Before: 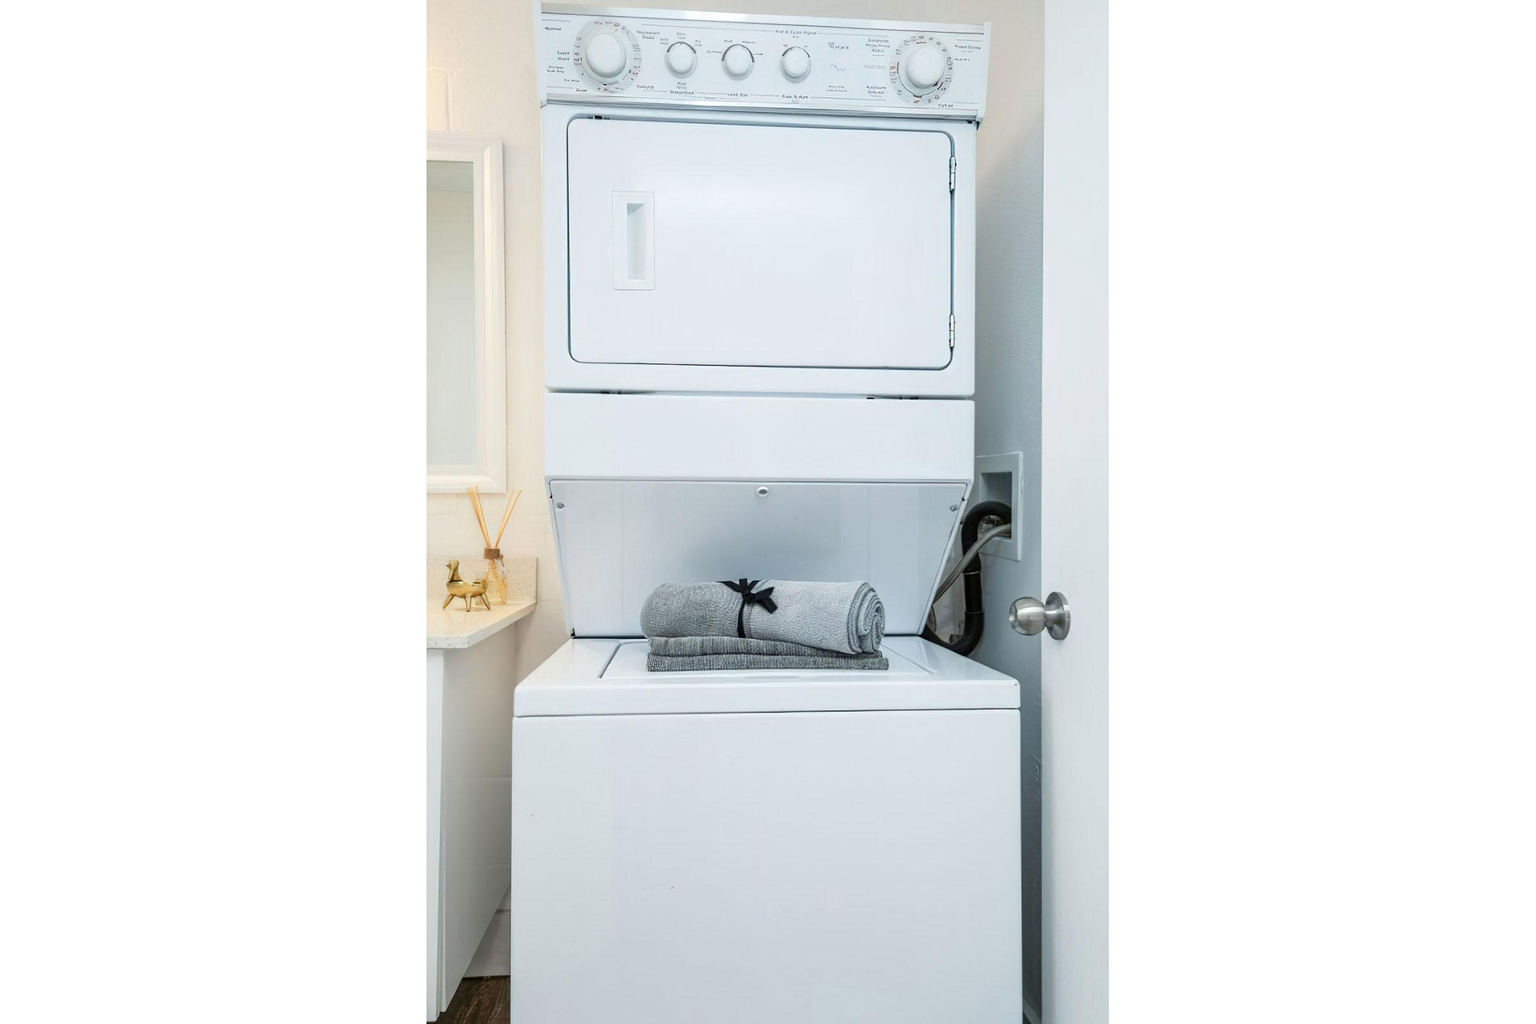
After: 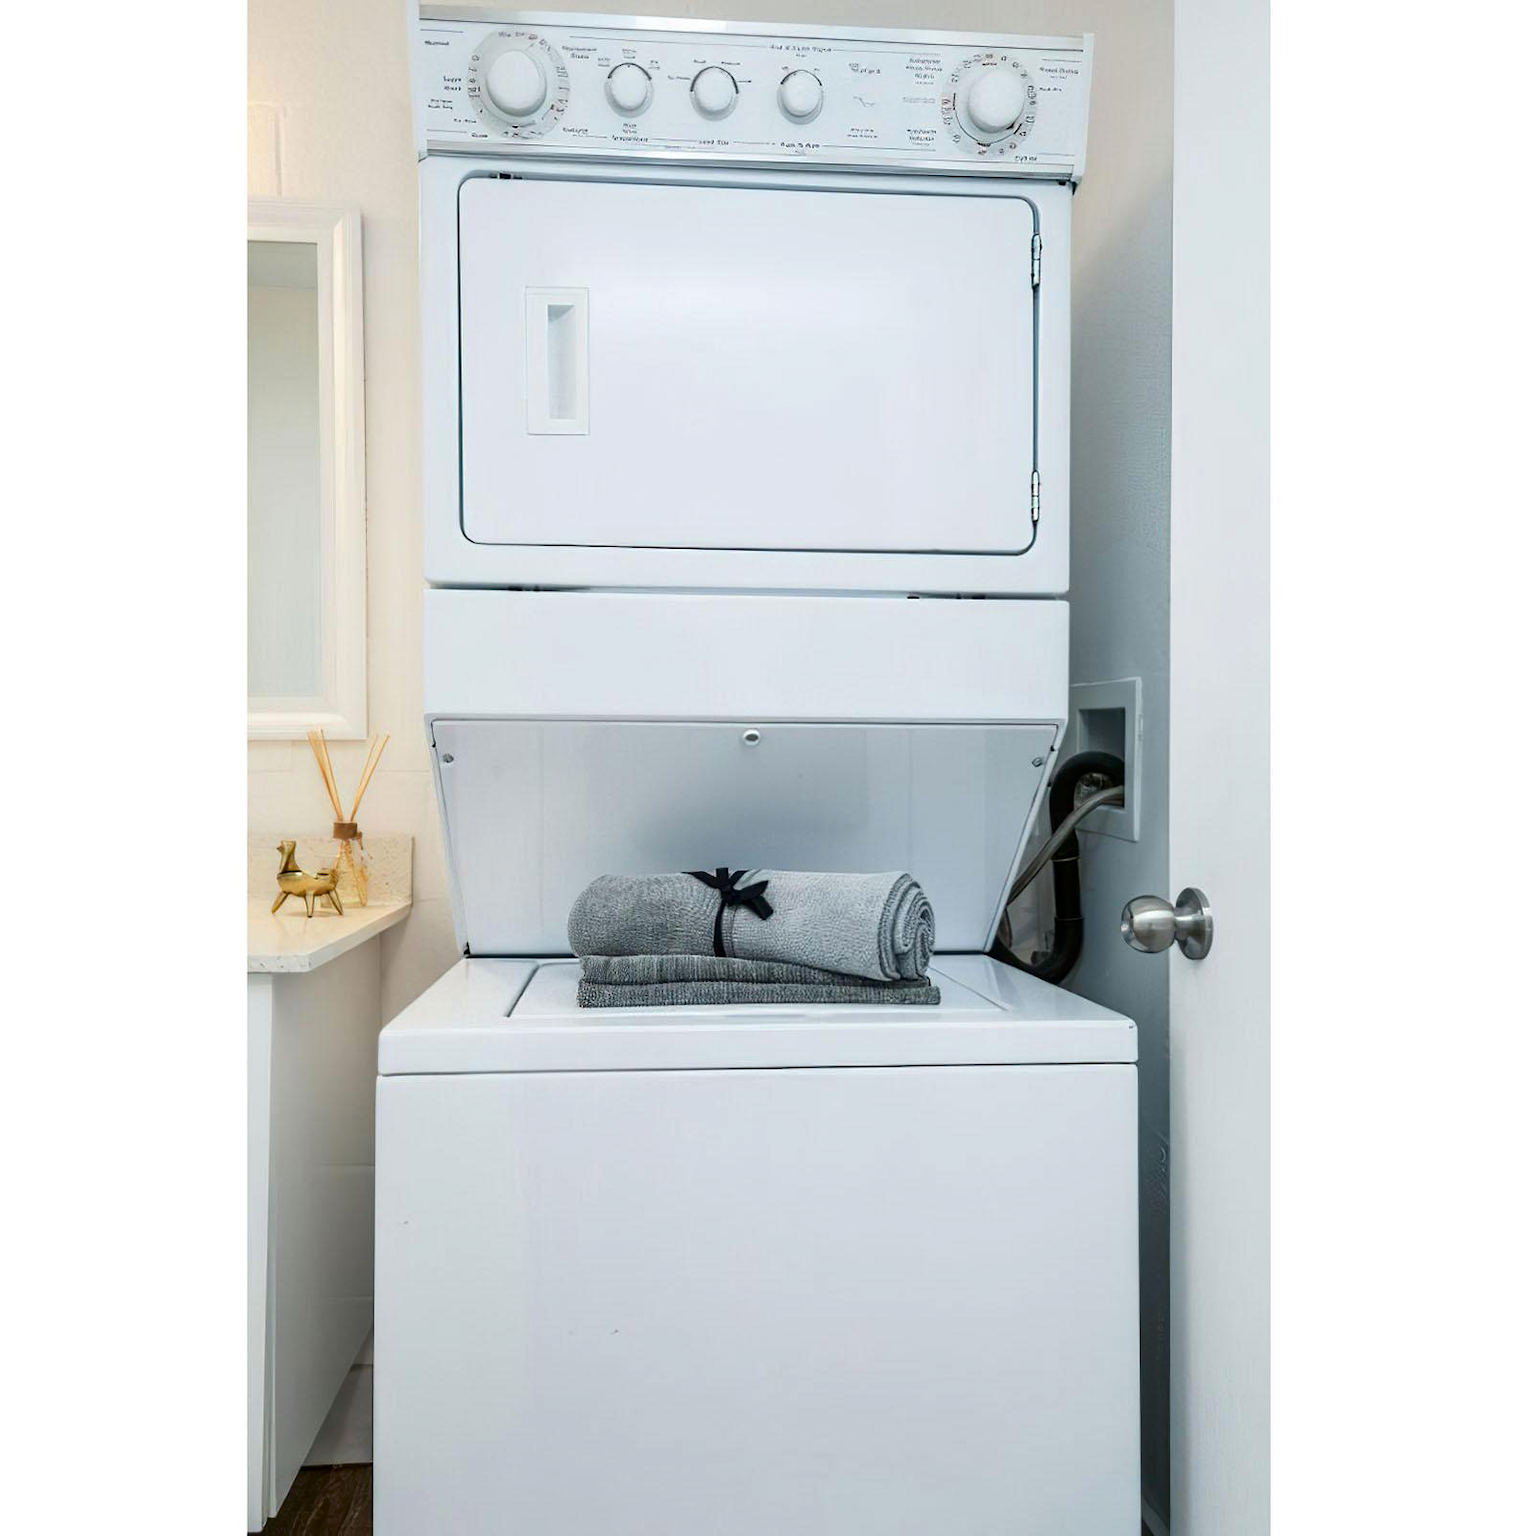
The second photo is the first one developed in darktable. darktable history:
contrast brightness saturation: contrast 0.066, brightness -0.129, saturation 0.058
crop: left 17.069%, right 16.659%
exposure: black level correction 0, compensate highlight preservation false
